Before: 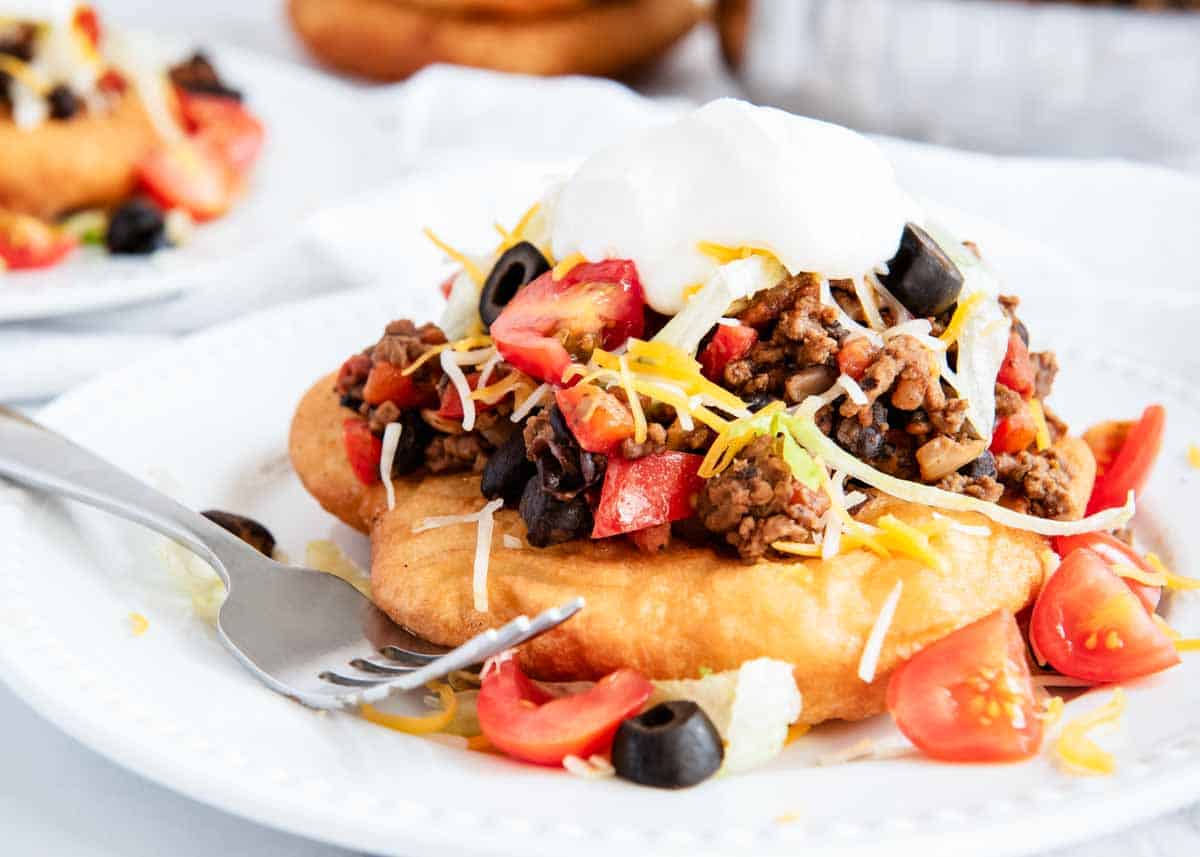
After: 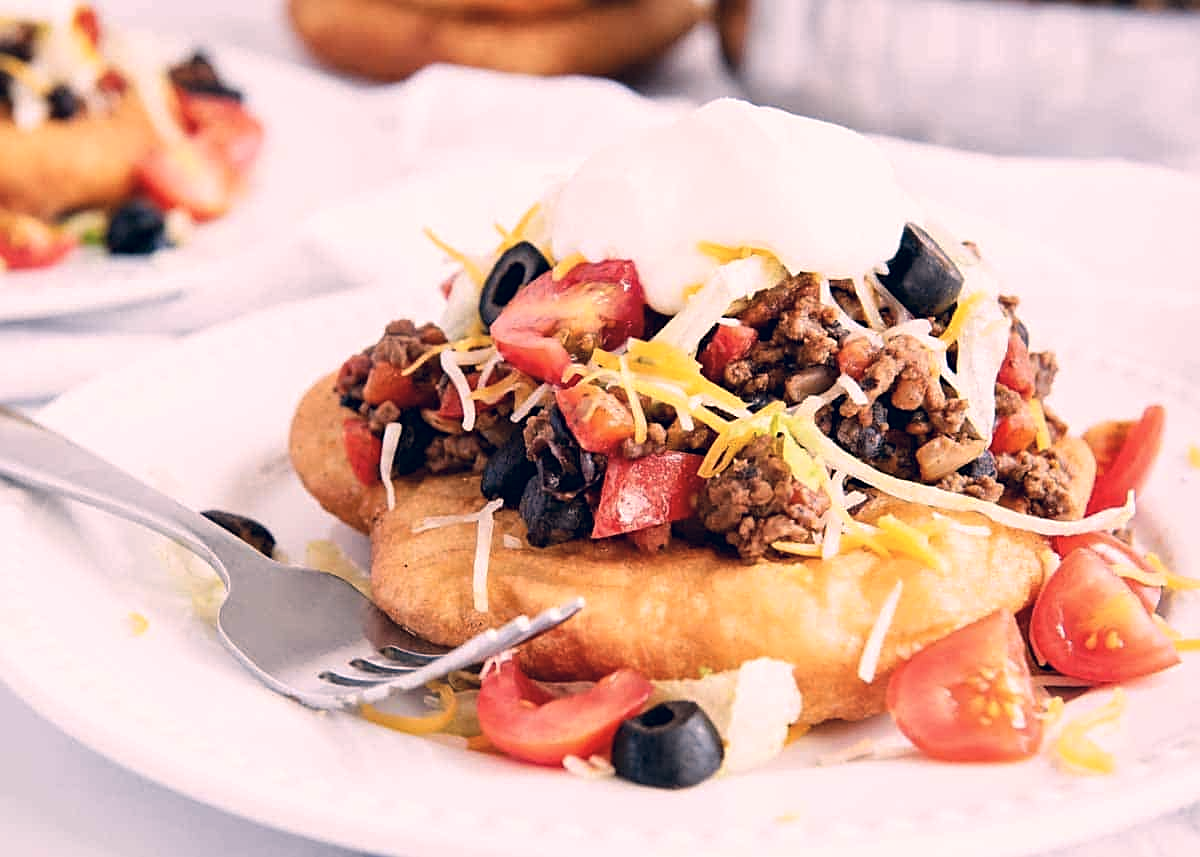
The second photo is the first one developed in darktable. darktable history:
sharpen: on, module defaults
color correction: highlights a* 13.68, highlights b* 5.97, shadows a* -5.79, shadows b* -15.5, saturation 0.865
